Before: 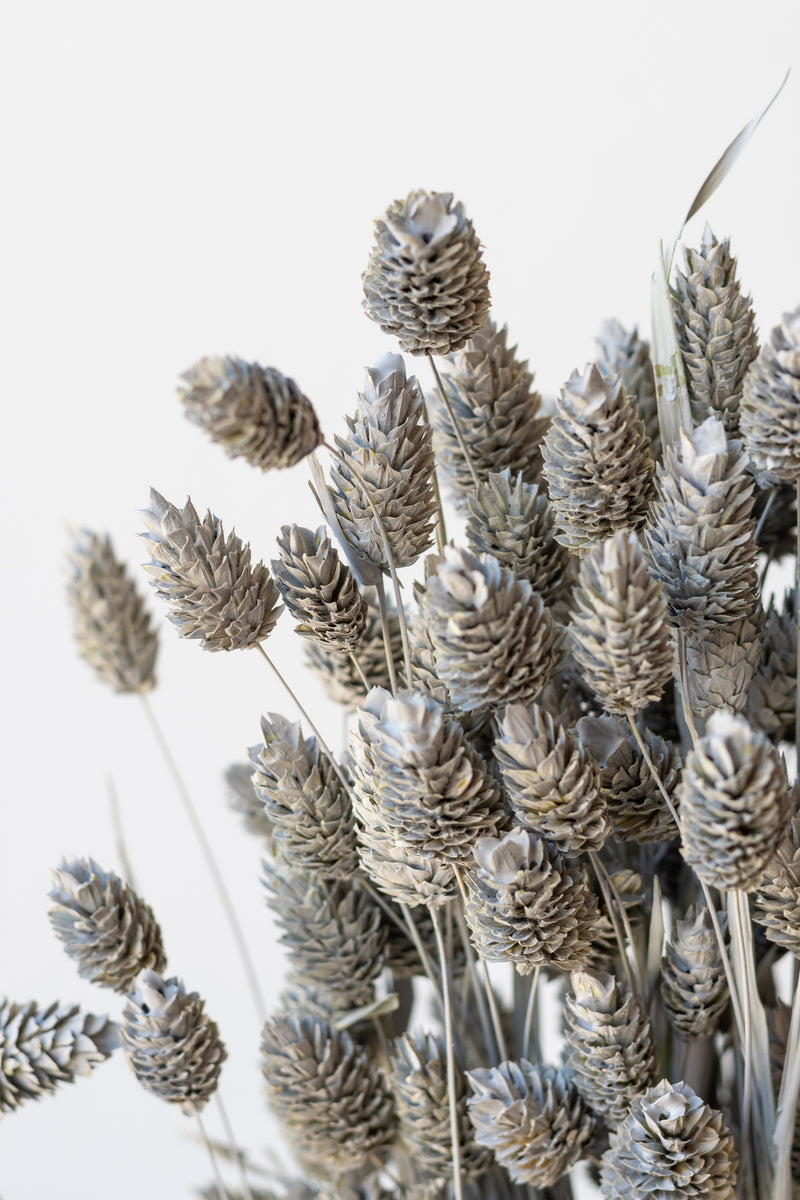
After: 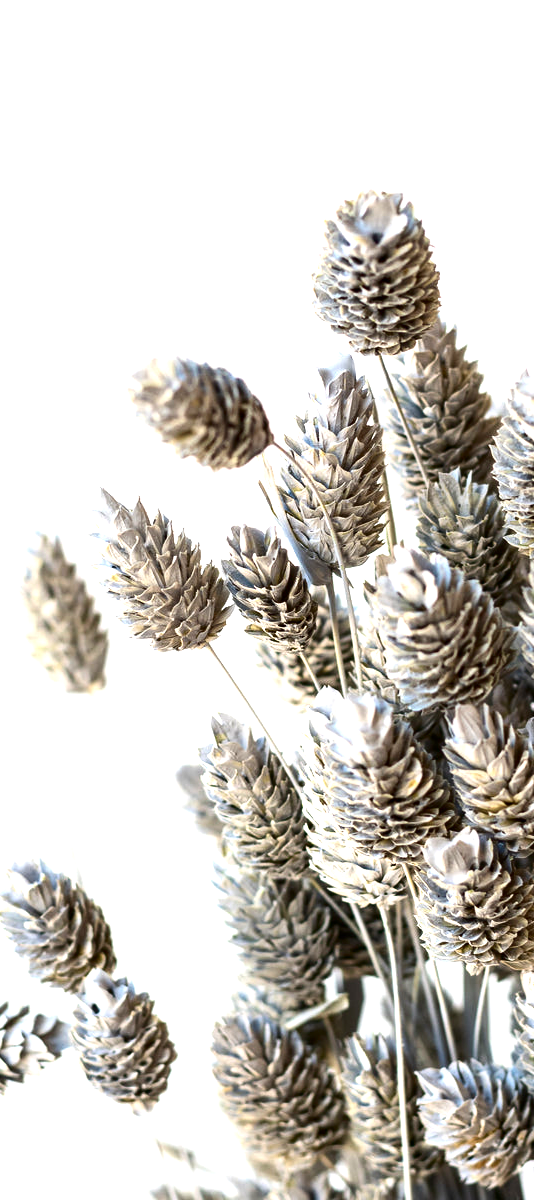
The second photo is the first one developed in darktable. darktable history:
crop and rotate: left 6.32%, right 26.885%
contrast brightness saturation: contrast 0.133, brightness -0.232, saturation 0.136
exposure: black level correction 0, exposure 0.896 EV, compensate highlight preservation false
